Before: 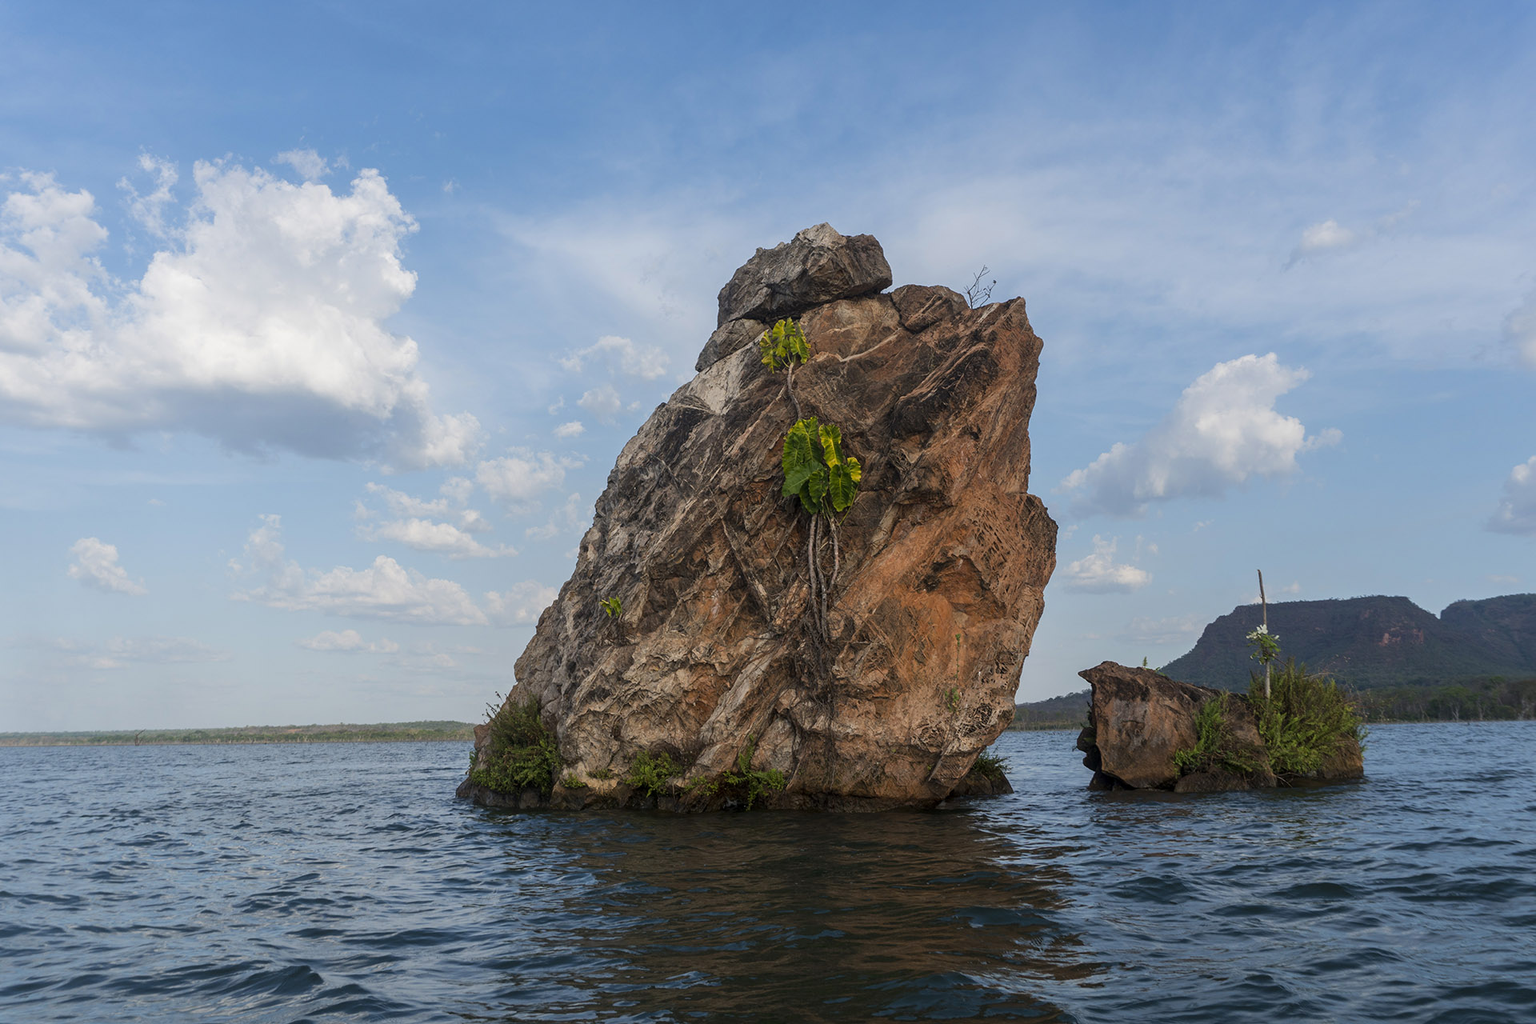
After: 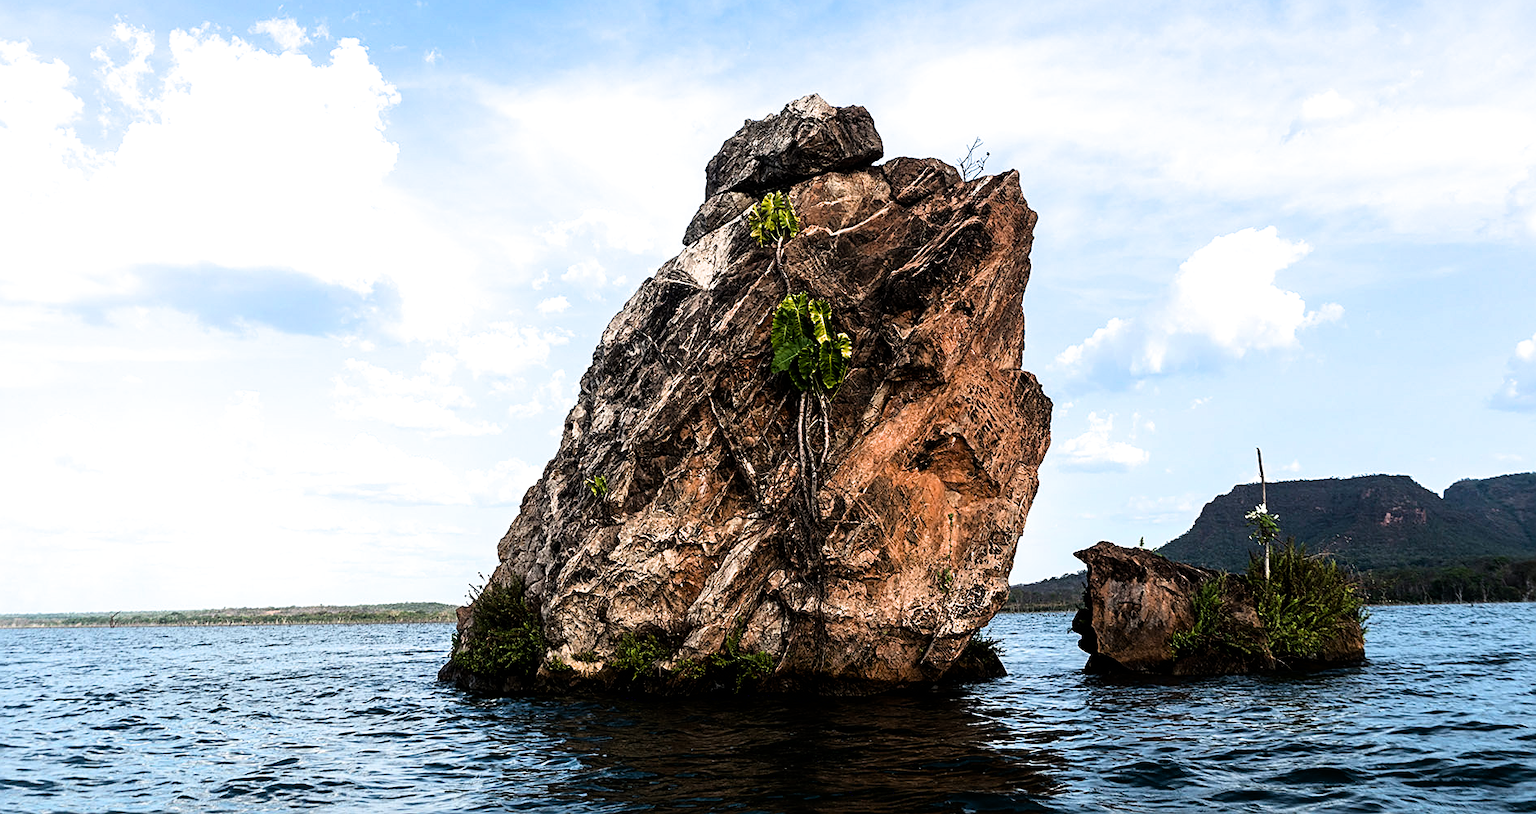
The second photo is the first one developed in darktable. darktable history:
exposure: black level correction 0.005, exposure 0.286 EV, compensate highlight preservation false
filmic rgb: white relative exposure 2.34 EV, hardness 6.59
crop and rotate: left 1.814%, top 12.818%, right 0.25%, bottom 9.225%
sharpen: on, module defaults
tone equalizer: -8 EV -0.75 EV, -7 EV -0.7 EV, -6 EV -0.6 EV, -5 EV -0.4 EV, -3 EV 0.4 EV, -2 EV 0.6 EV, -1 EV 0.7 EV, +0 EV 0.75 EV, edges refinement/feathering 500, mask exposure compensation -1.57 EV, preserve details no
